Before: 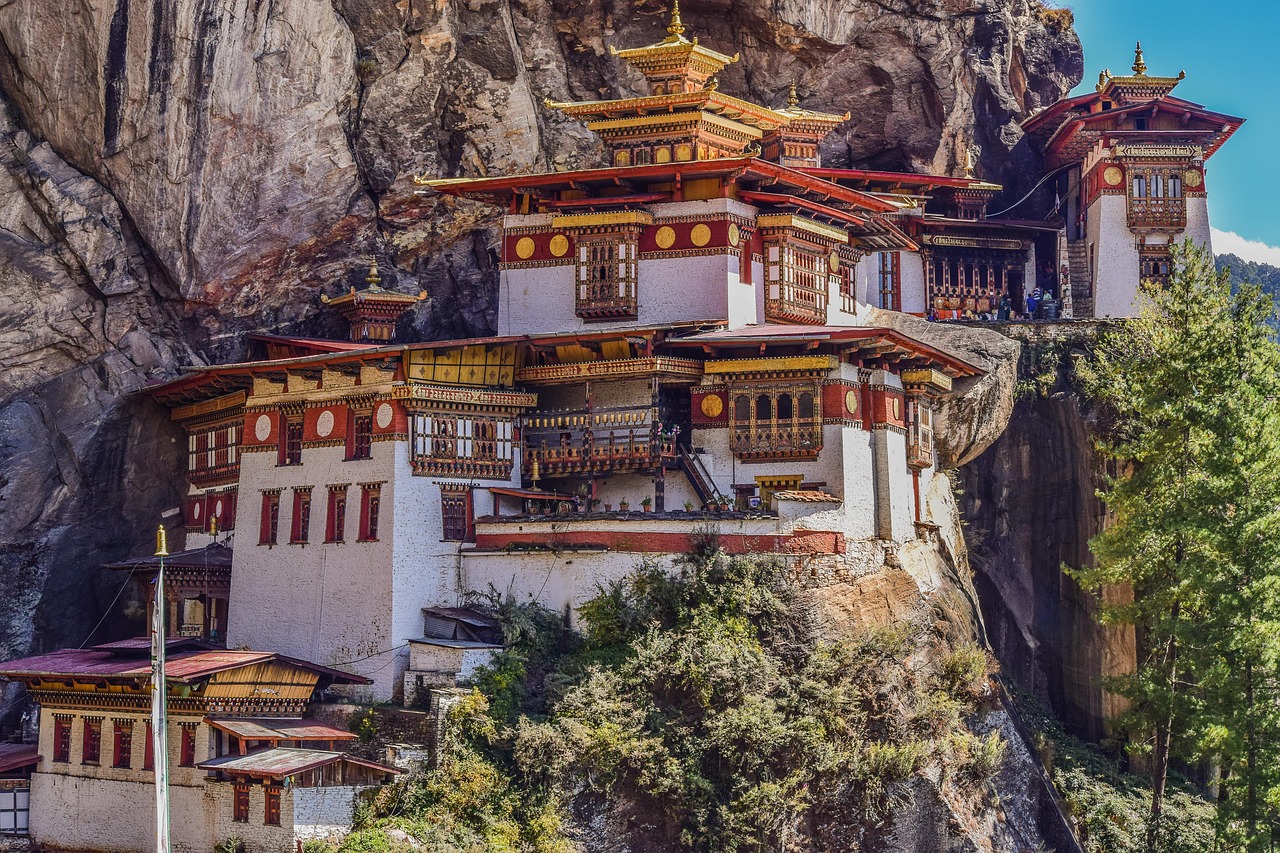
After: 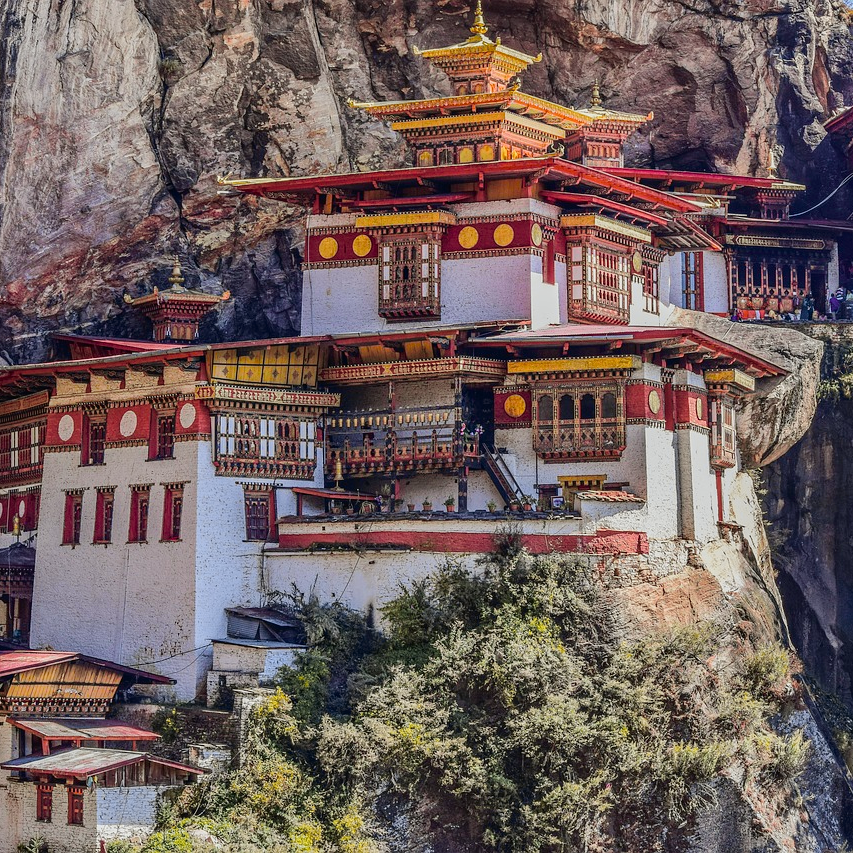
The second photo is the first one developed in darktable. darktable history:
crop and rotate: left 15.446%, right 17.836%
tone curve: curves: ch0 [(0, 0) (0.07, 0.052) (0.23, 0.254) (0.486, 0.53) (0.822, 0.825) (0.994, 0.955)]; ch1 [(0, 0) (0.226, 0.261) (0.379, 0.442) (0.469, 0.472) (0.495, 0.495) (0.514, 0.504) (0.561, 0.568) (0.59, 0.612) (1, 1)]; ch2 [(0, 0) (0.269, 0.299) (0.459, 0.441) (0.498, 0.499) (0.523, 0.52) (0.586, 0.569) (0.635, 0.617) (0.659, 0.681) (0.718, 0.764) (1, 1)], color space Lab, independent channels, preserve colors none
